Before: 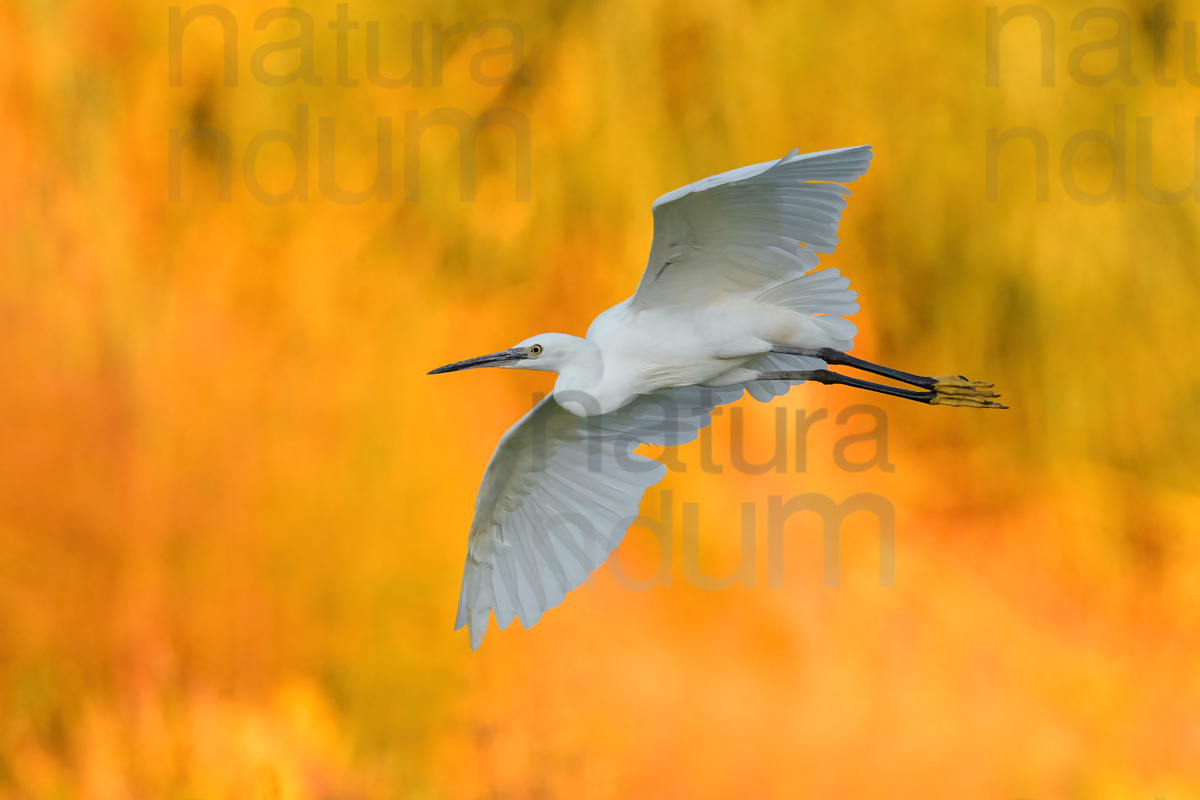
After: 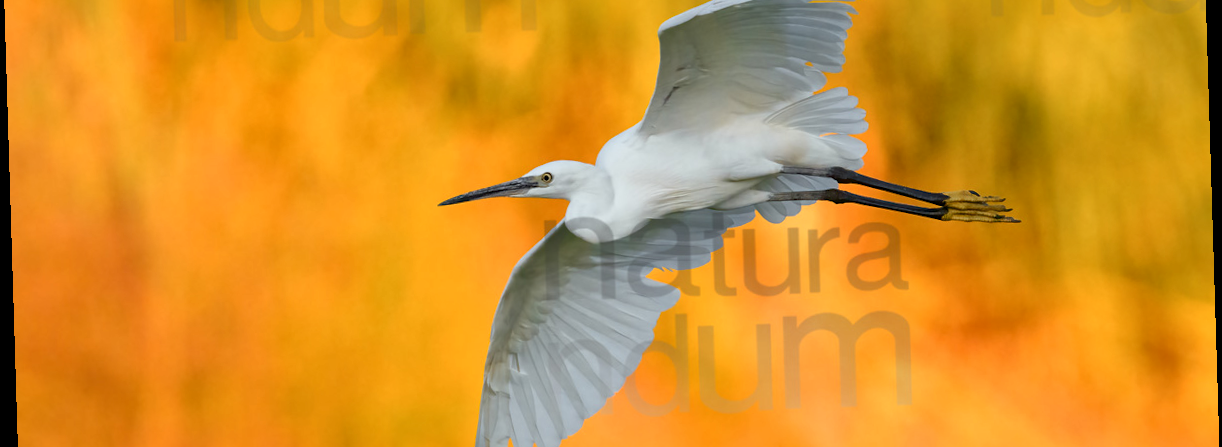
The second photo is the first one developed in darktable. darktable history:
rotate and perspective: rotation -1.75°, automatic cropping off
crop and rotate: top 23.043%, bottom 23.437%
local contrast: mode bilateral grid, contrast 20, coarseness 50, detail 140%, midtone range 0.2
